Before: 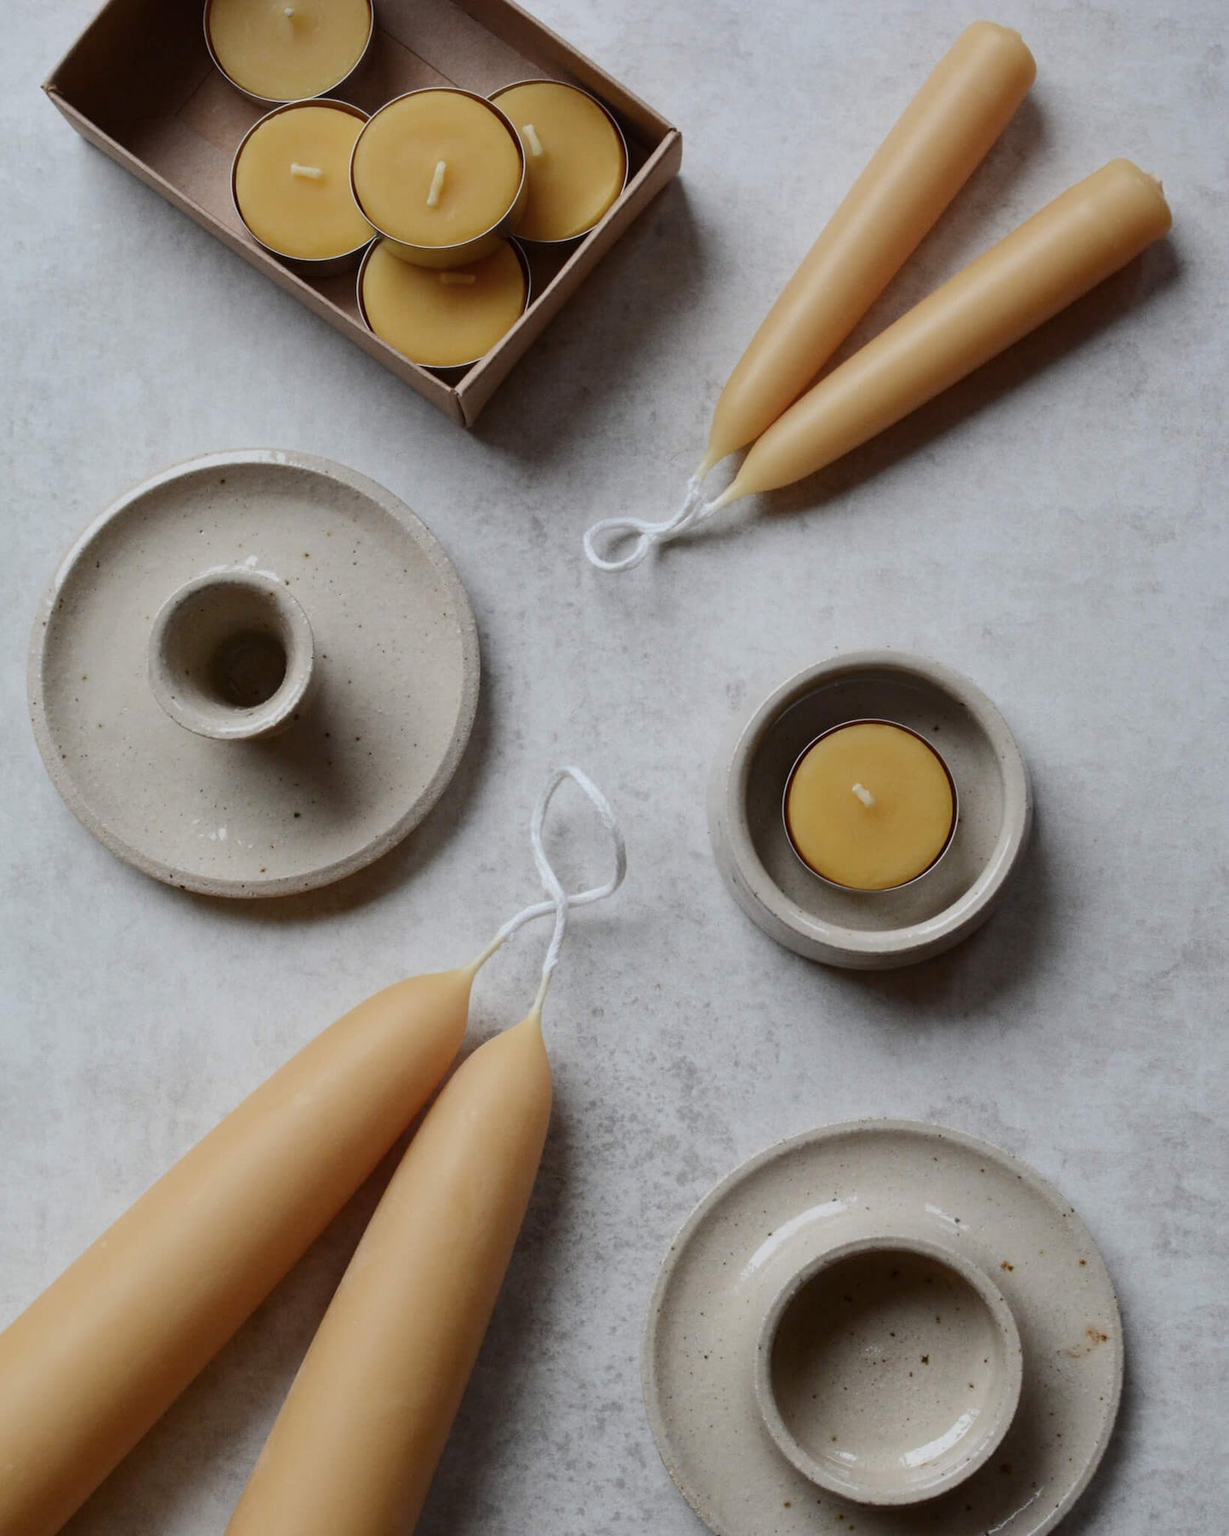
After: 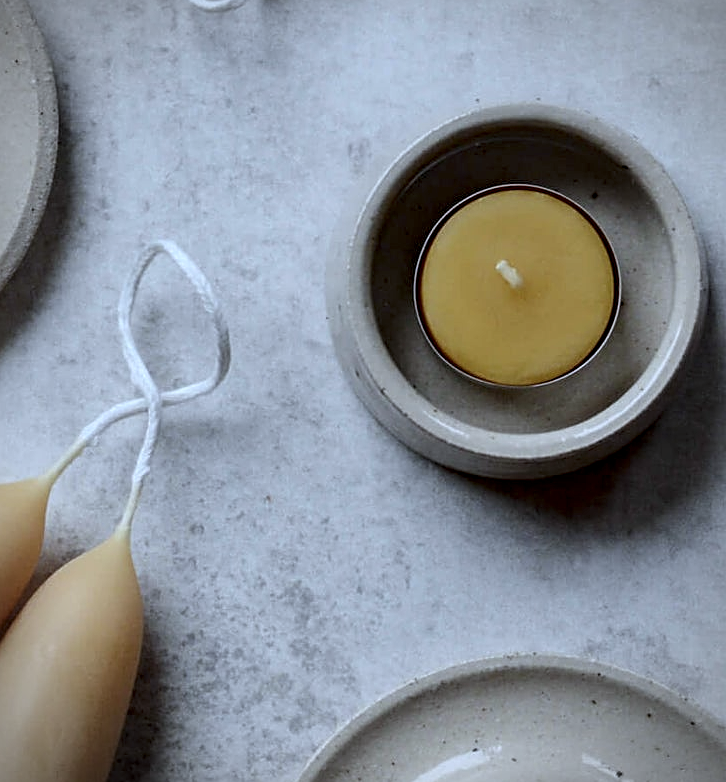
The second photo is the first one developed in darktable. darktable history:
white balance: red 0.924, blue 1.095
sharpen: on, module defaults
crop: left 35.03%, top 36.625%, right 14.663%, bottom 20.057%
vignetting: fall-off start 91.19%
local contrast: detail 135%, midtone range 0.75
